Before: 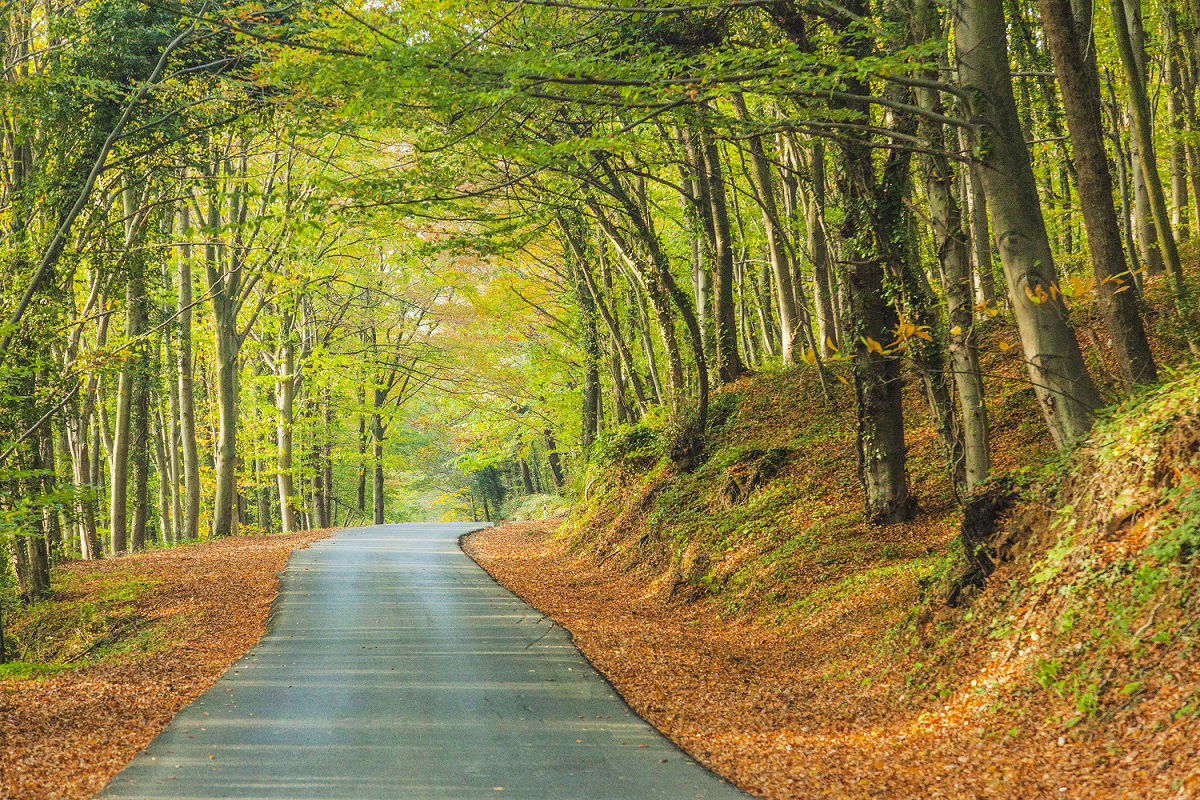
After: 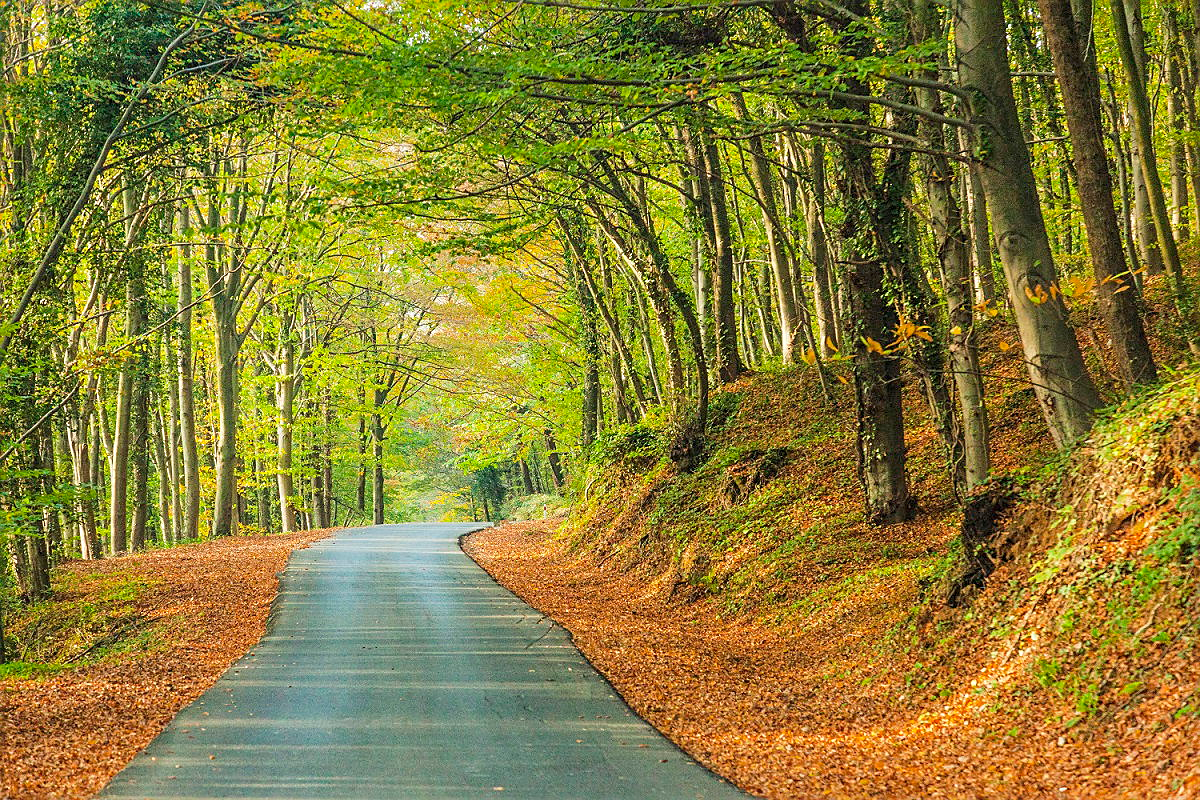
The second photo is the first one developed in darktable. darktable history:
sharpen: amount 0.466
